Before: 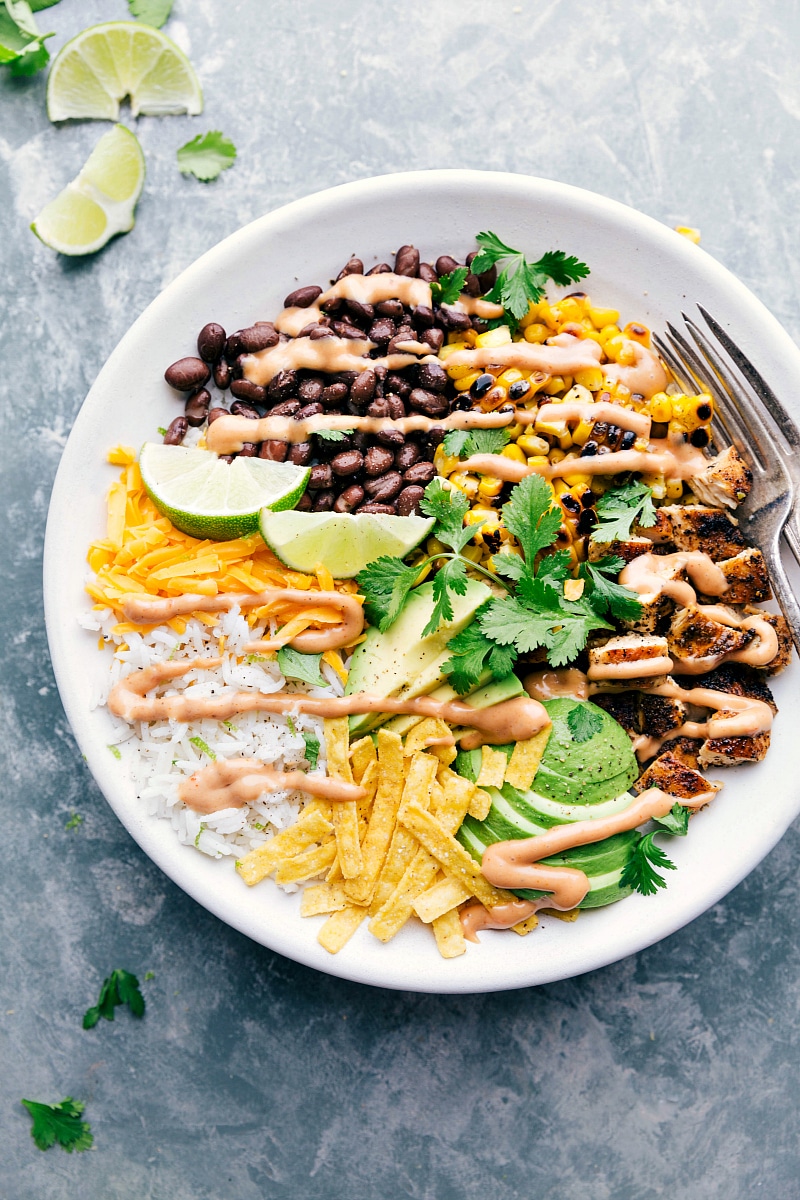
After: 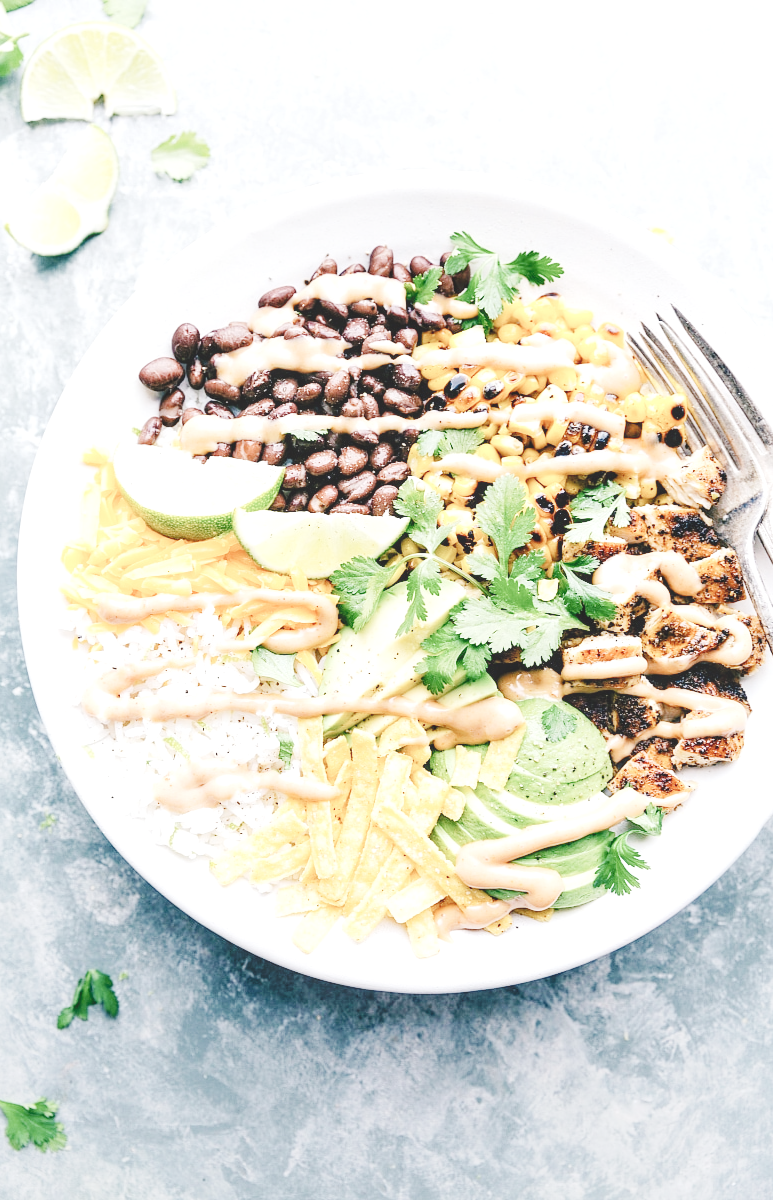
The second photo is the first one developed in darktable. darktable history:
base curve: curves: ch0 [(0, 0) (0.204, 0.334) (0.55, 0.733) (1, 1)], preserve colors none
exposure: black level correction -0.005, exposure 1 EV, compensate exposure bias true, compensate highlight preservation false
tone curve: curves: ch0 [(0.014, 0) (0.13, 0.09) (0.227, 0.211) (0.33, 0.395) (0.494, 0.615) (0.662, 0.76) (0.795, 0.846) (1, 0.969)]; ch1 [(0, 0) (0.366, 0.367) (0.447, 0.416) (0.473, 0.484) (0.504, 0.502) (0.525, 0.518) (0.564, 0.601) (0.634, 0.66) (0.746, 0.804) (1, 1)]; ch2 [(0, 0) (0.333, 0.346) (0.375, 0.375) (0.424, 0.43) (0.476, 0.498) (0.496, 0.505) (0.517, 0.522) (0.548, 0.548) (0.579, 0.618) (0.651, 0.674) (0.688, 0.728) (1, 1)], preserve colors none
crop and rotate: left 3.345%
local contrast: detail 110%
contrast brightness saturation: contrast 0.061, brightness -0.006, saturation -0.232
